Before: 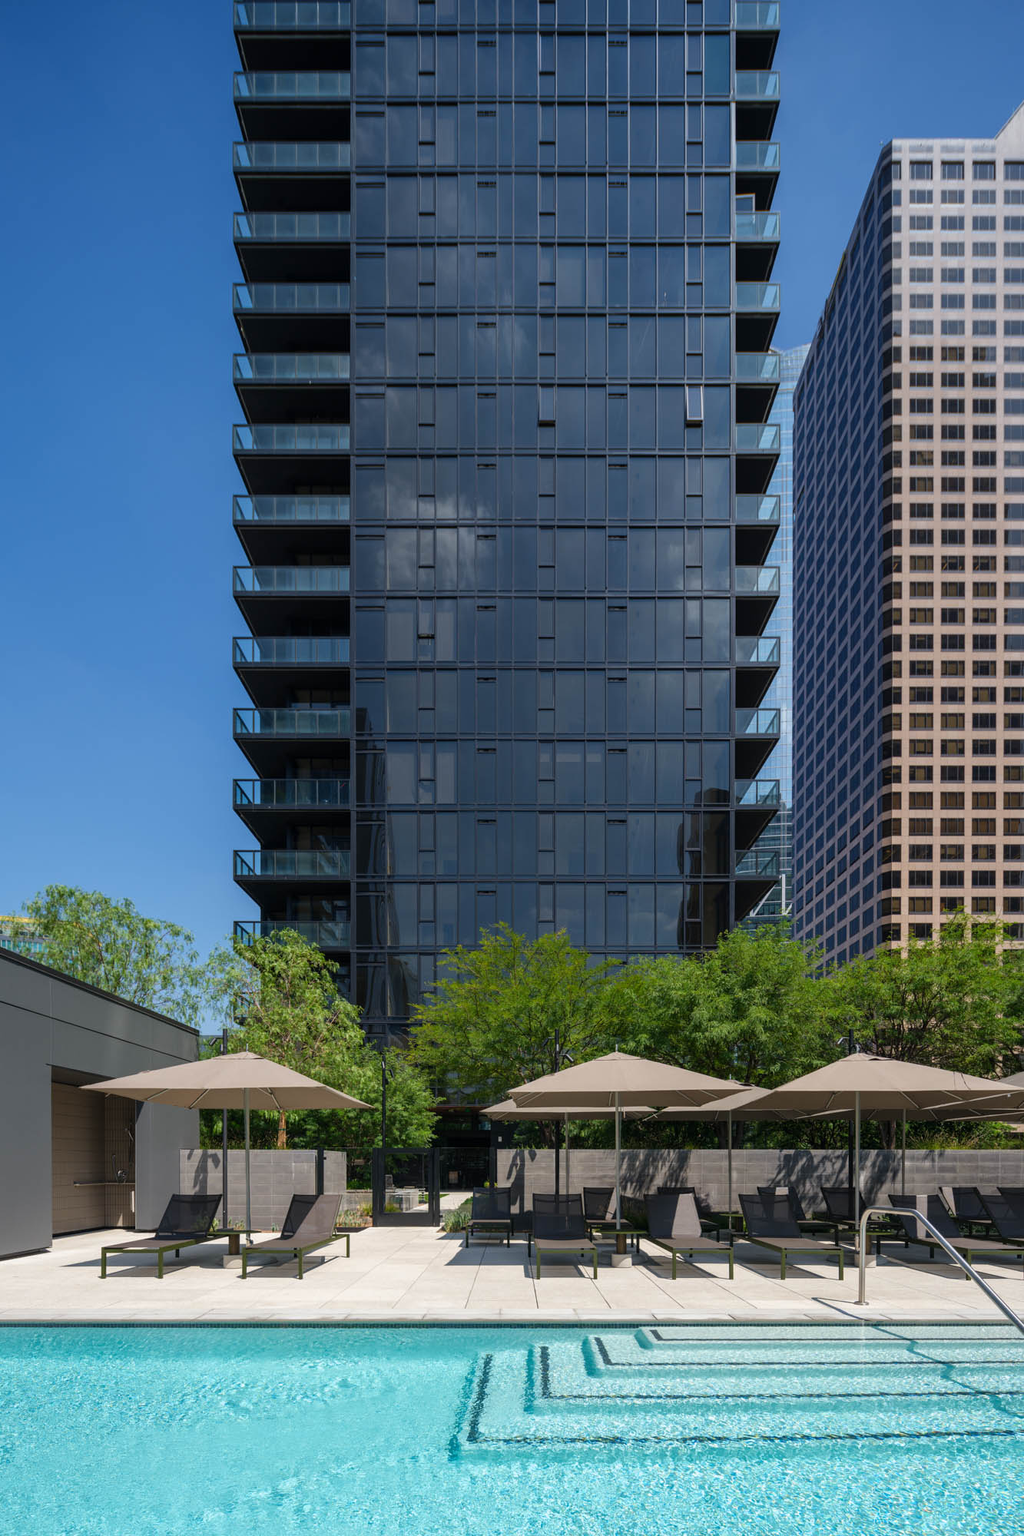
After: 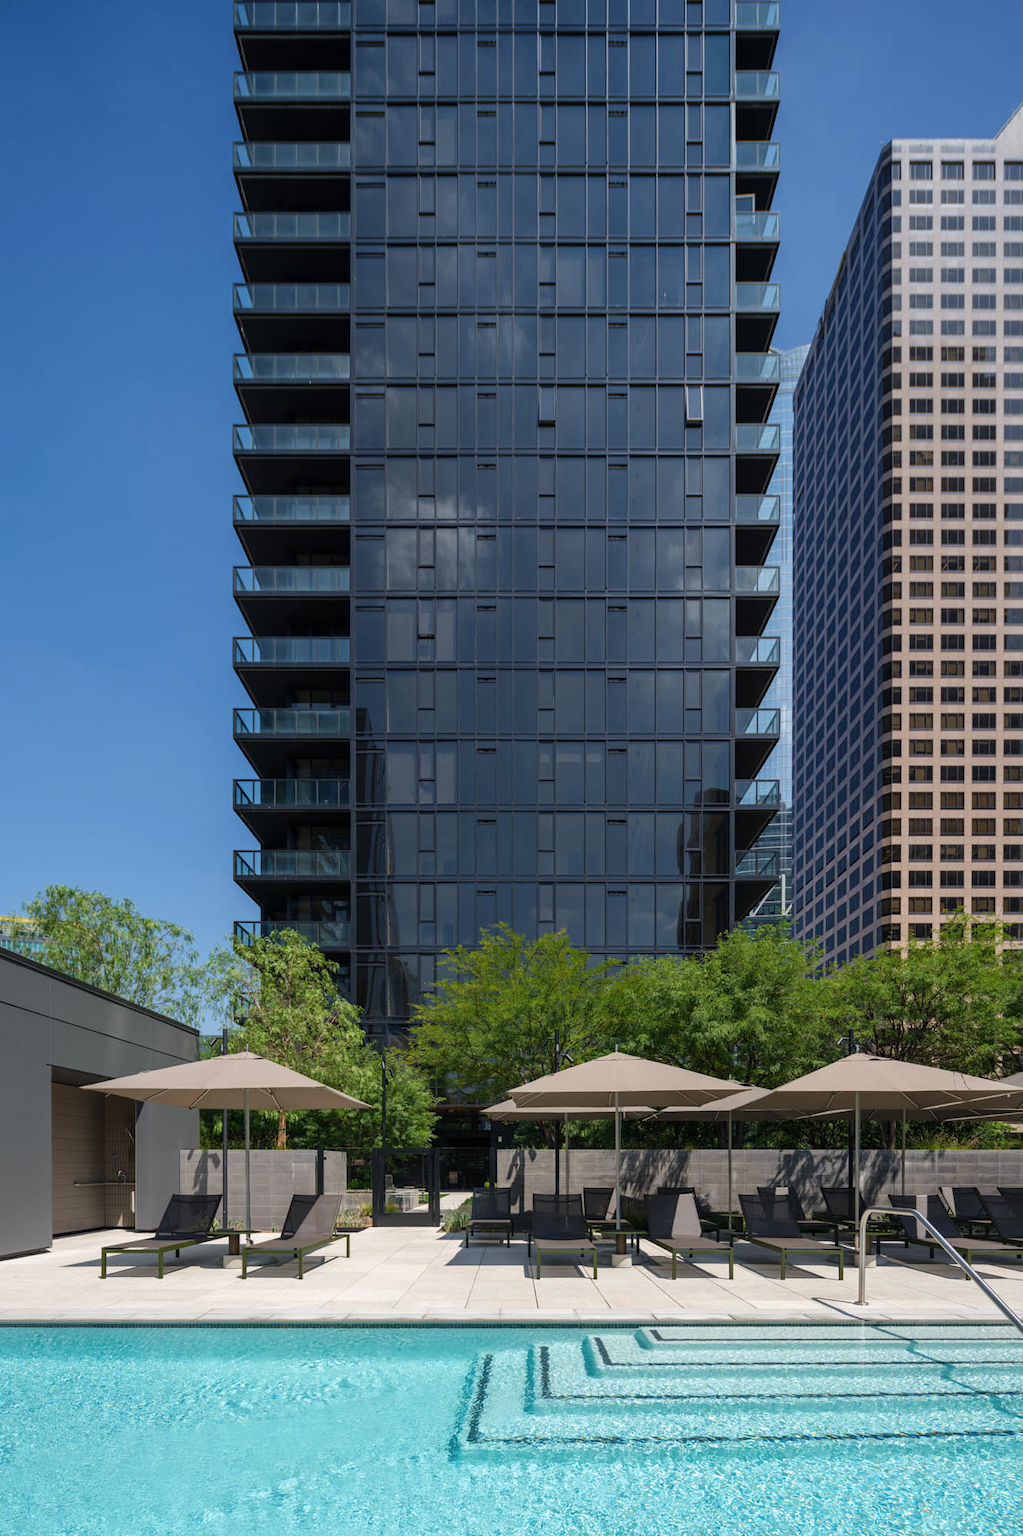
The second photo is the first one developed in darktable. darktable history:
tone equalizer: edges refinement/feathering 500, mask exposure compensation -1.57 EV, preserve details no
contrast brightness saturation: saturation -0.055
